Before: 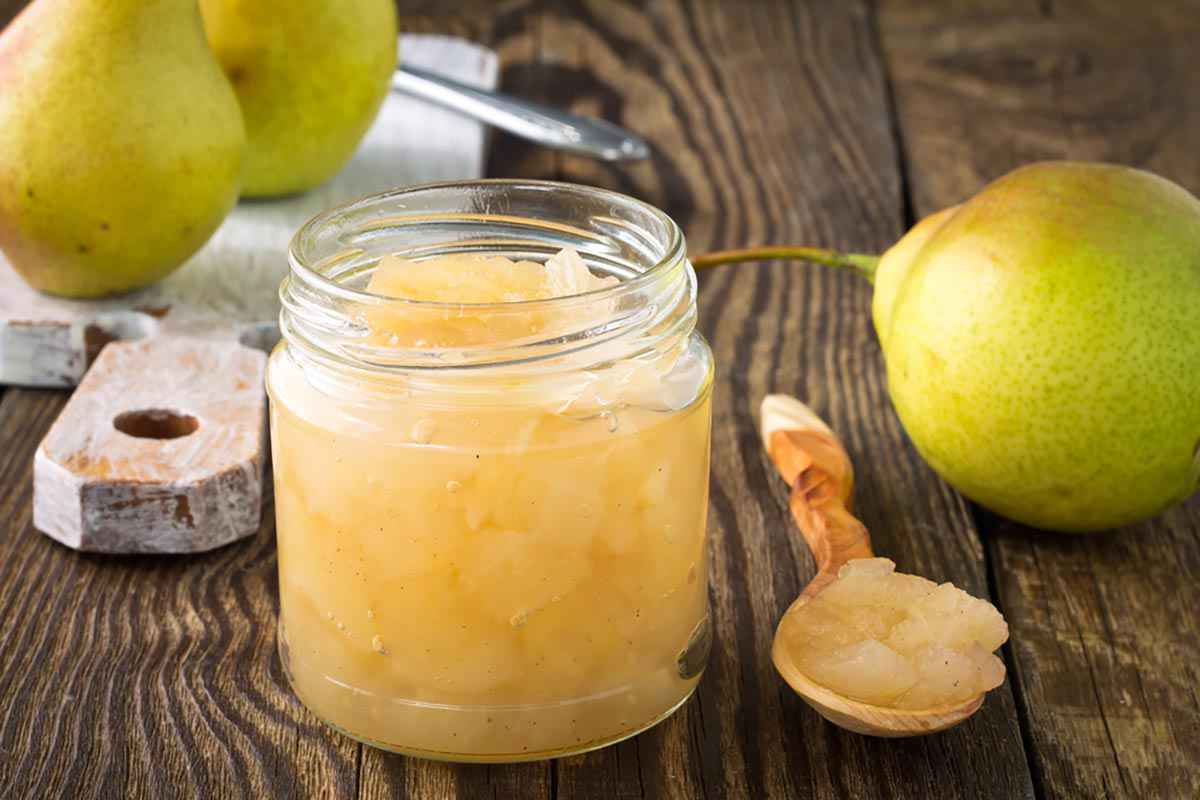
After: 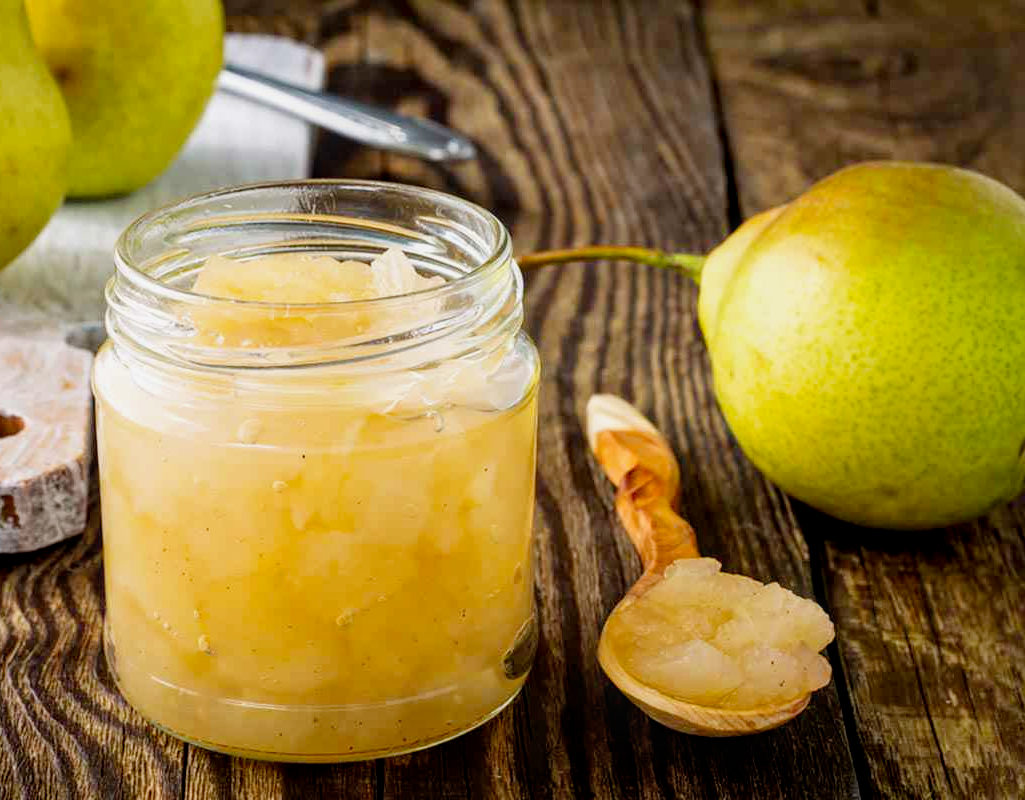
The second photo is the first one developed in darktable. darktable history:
crop and rotate: left 14.56%
filmic rgb: black relative exposure -11.88 EV, white relative exposure 5.4 EV, hardness 4.48, latitude 49.76%, contrast 1.145, add noise in highlights 0.001, preserve chrominance no, color science v3 (2019), use custom middle-gray values true, contrast in highlights soft
local contrast: on, module defaults
color balance rgb: perceptual saturation grading › global saturation 0.918%, global vibrance 20%
